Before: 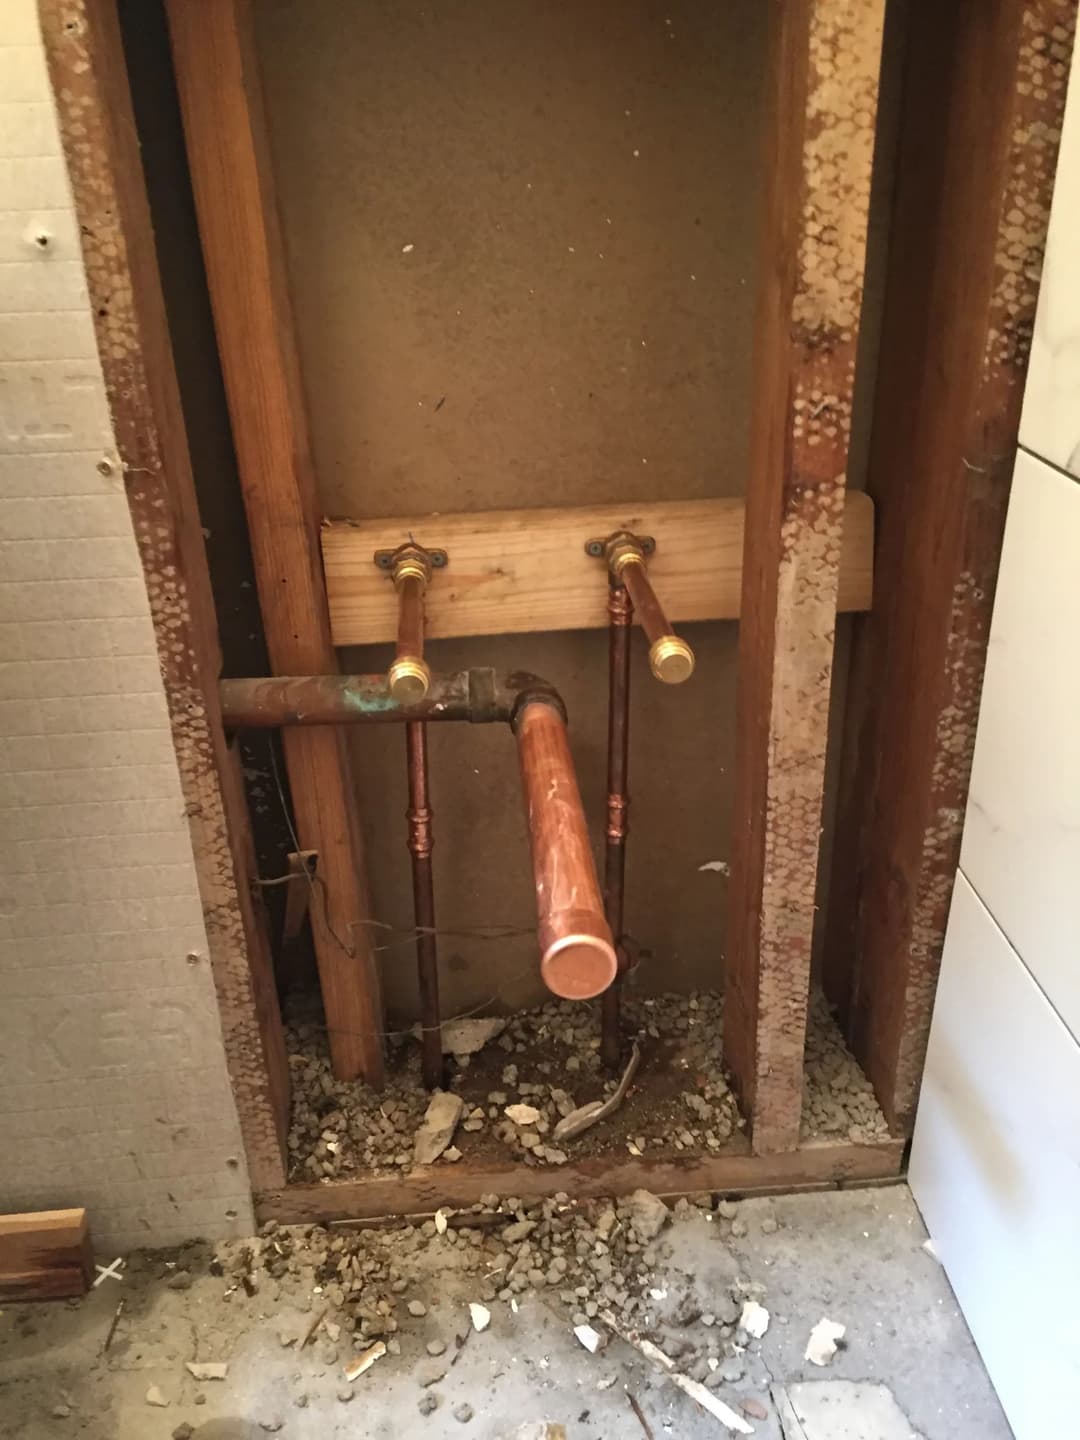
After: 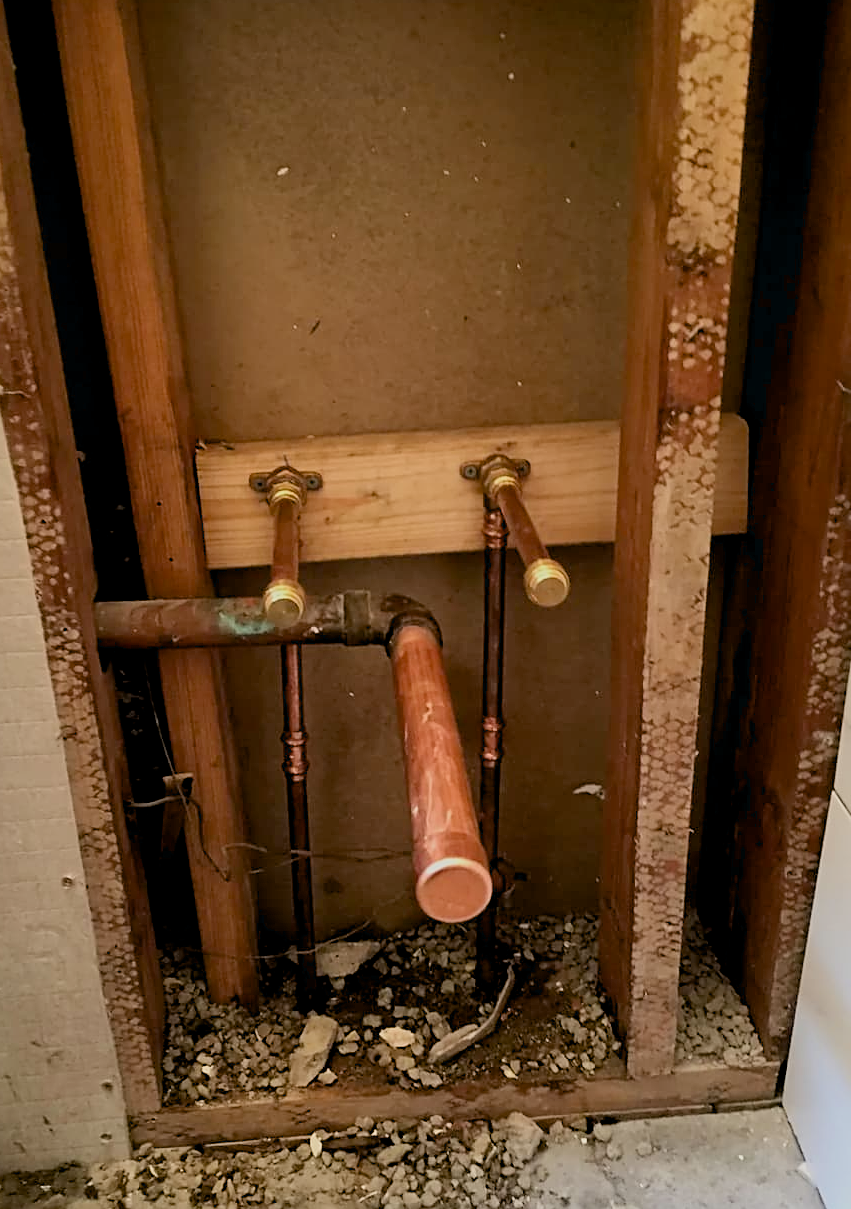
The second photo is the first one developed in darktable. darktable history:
filmic rgb: black relative exposure -7.65 EV, white relative exposure 4.56 EV, hardness 3.61, color science v6 (2022)
sharpen: amount 0.566
crop: left 11.602%, top 5.367%, right 9.559%, bottom 10.623%
exposure: black level correction 0.016, exposure -0.007 EV, compensate highlight preservation false
